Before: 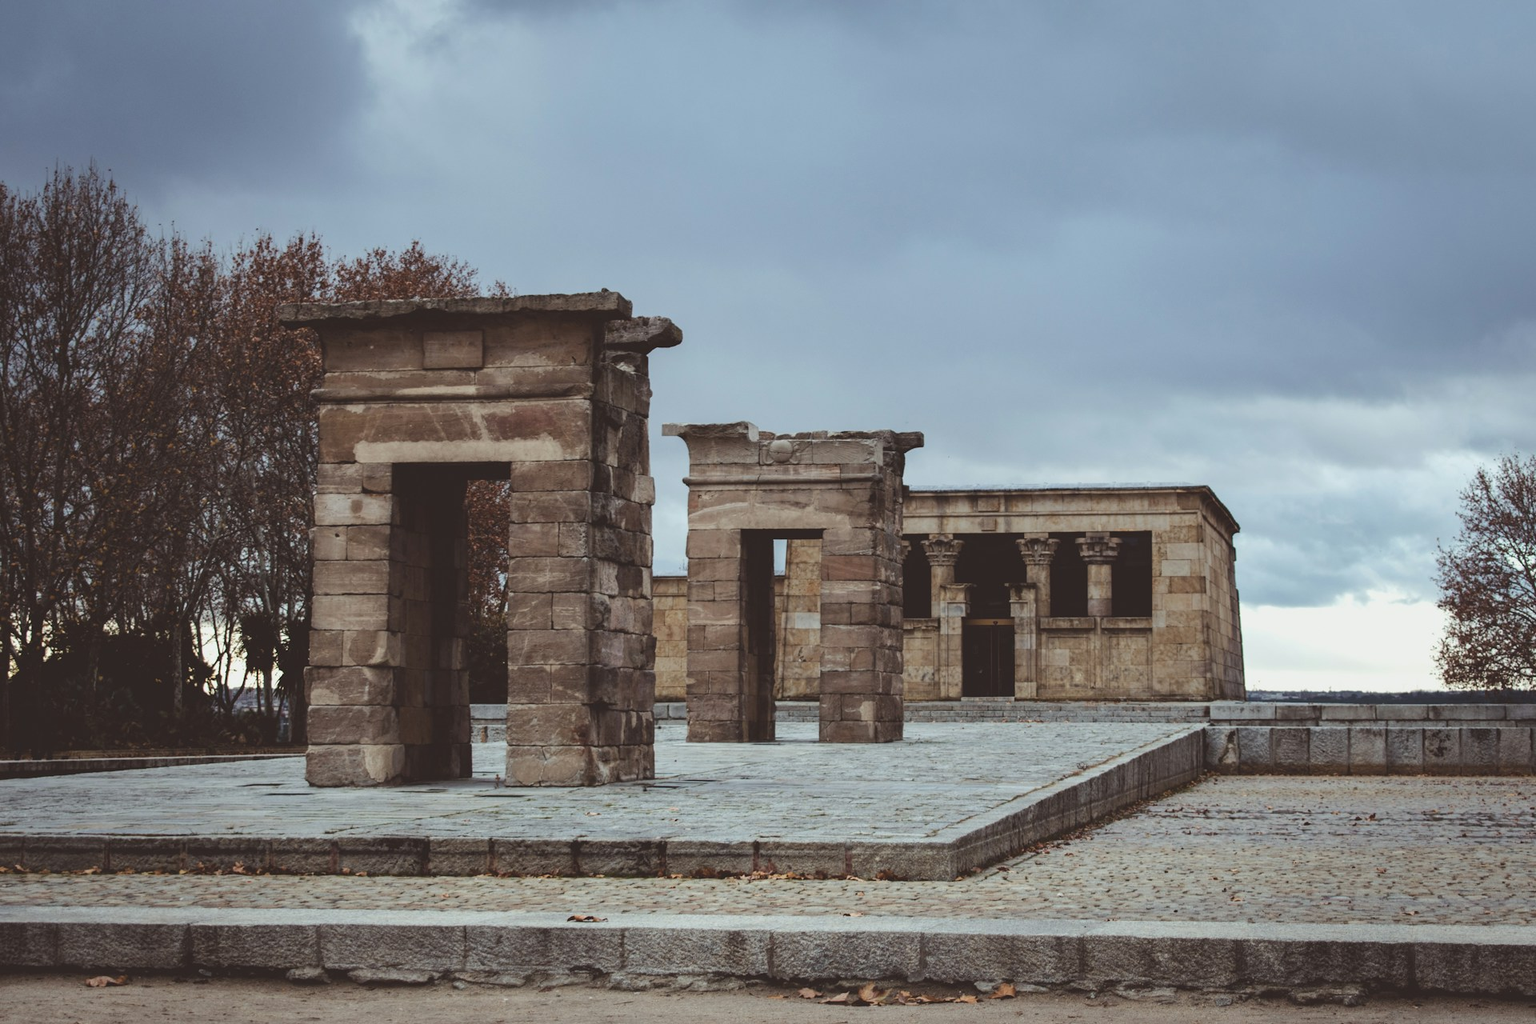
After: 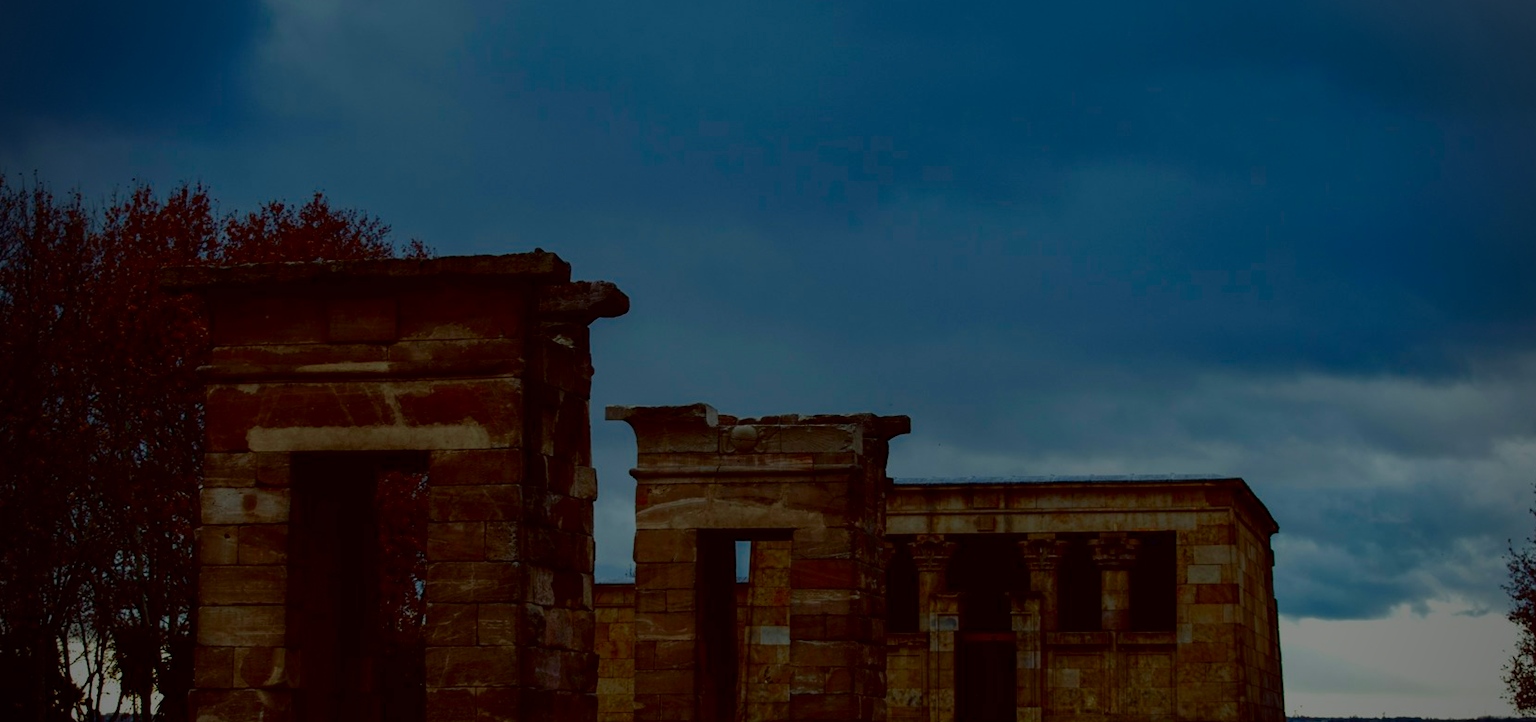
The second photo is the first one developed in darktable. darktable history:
contrast brightness saturation: brightness -0.989, saturation 0.996
crop and rotate: left 9.291%, top 7.359%, right 4.829%, bottom 32.045%
filmic rgb: black relative exposure -7.65 EV, white relative exposure 4.56 EV, hardness 3.61
vignetting: unbound false
